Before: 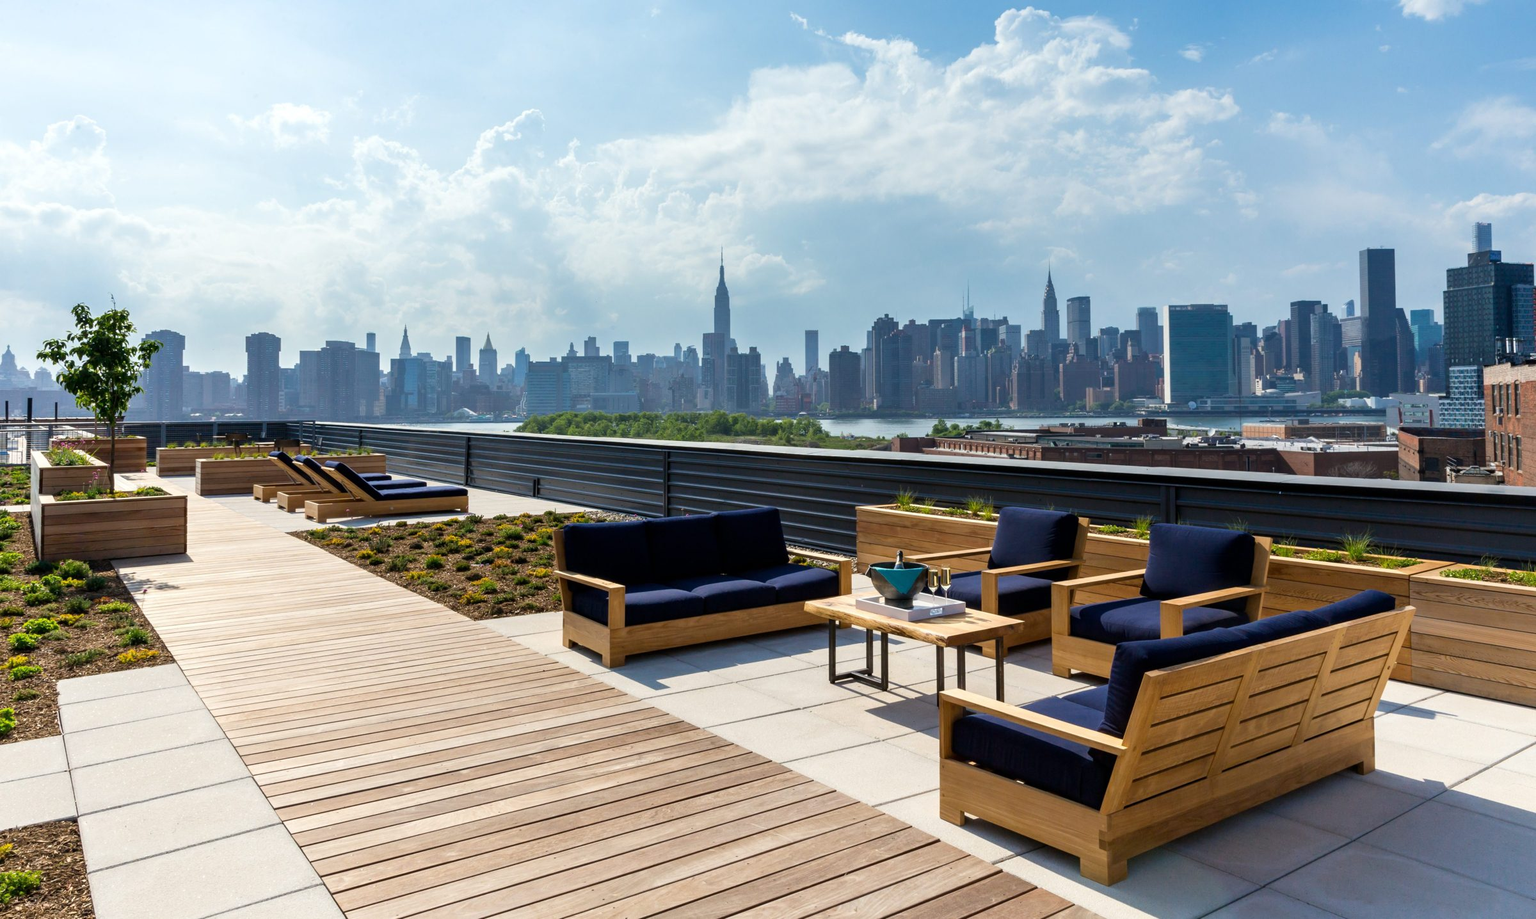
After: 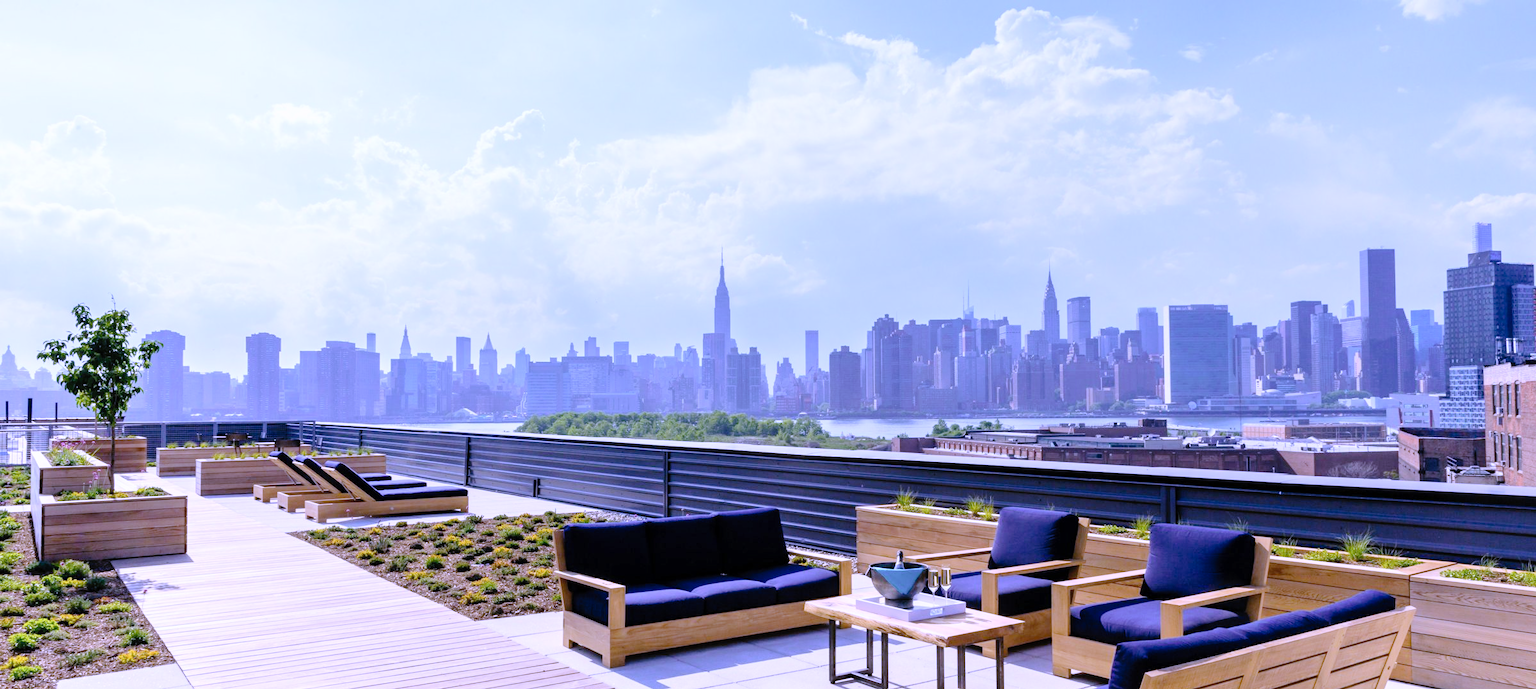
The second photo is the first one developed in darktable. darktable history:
tone curve: curves: ch0 [(0, 0) (0.003, 0.001) (0.011, 0.004) (0.025, 0.013) (0.044, 0.022) (0.069, 0.035) (0.1, 0.053) (0.136, 0.088) (0.177, 0.149) (0.224, 0.213) (0.277, 0.293) (0.335, 0.381) (0.399, 0.463) (0.468, 0.546) (0.543, 0.616) (0.623, 0.693) (0.709, 0.766) (0.801, 0.843) (0.898, 0.921) (1, 1)], preserve colors none
crop: bottom 24.988%
white balance: red 0.98, blue 1.61
contrast brightness saturation: brightness 0.15
